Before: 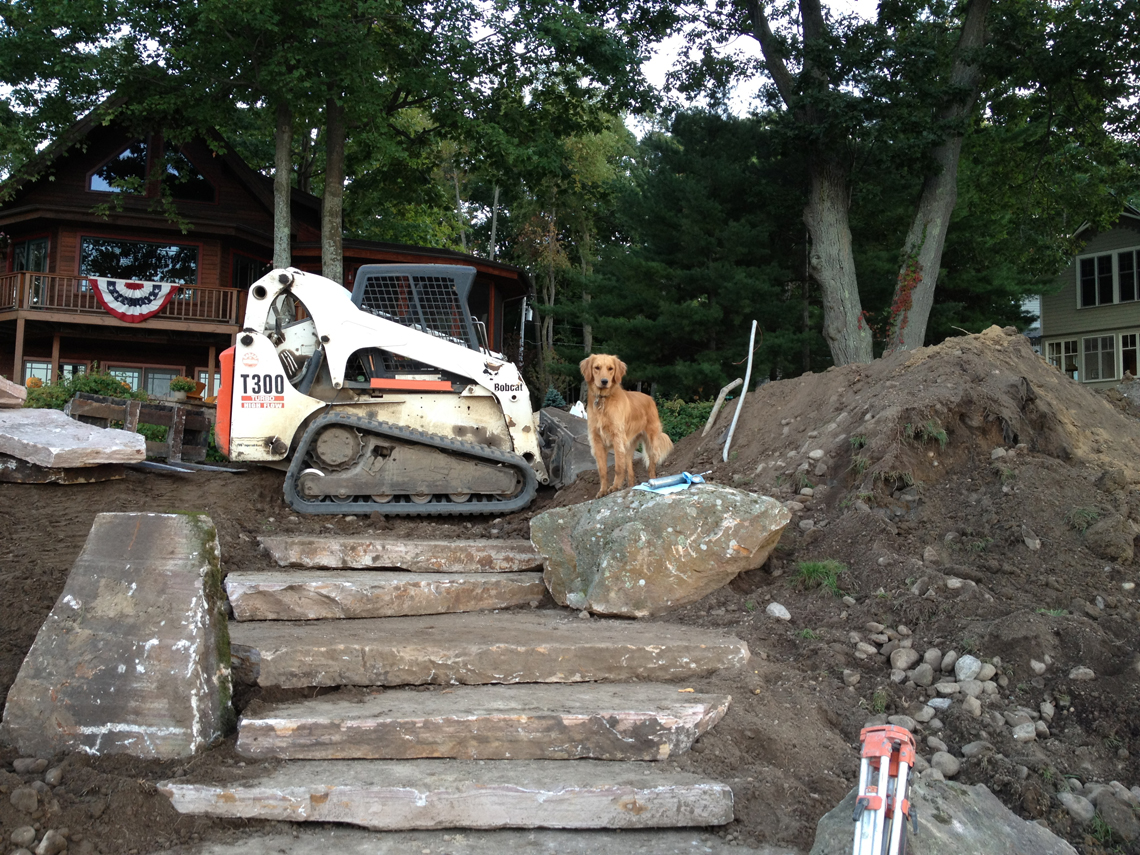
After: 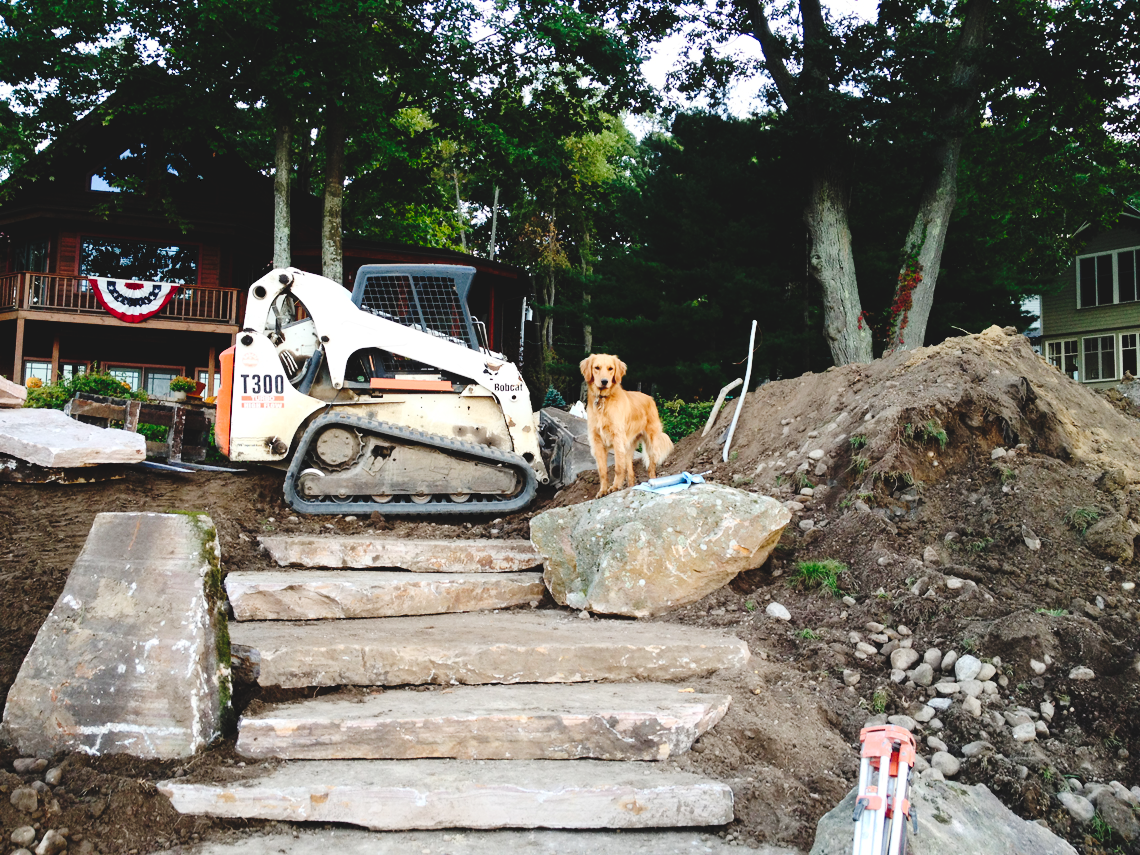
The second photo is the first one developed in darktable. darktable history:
tone curve: curves: ch0 [(0, 0) (0.003, 0.084) (0.011, 0.084) (0.025, 0.084) (0.044, 0.084) (0.069, 0.085) (0.1, 0.09) (0.136, 0.1) (0.177, 0.119) (0.224, 0.144) (0.277, 0.205) (0.335, 0.298) (0.399, 0.417) (0.468, 0.525) (0.543, 0.631) (0.623, 0.72) (0.709, 0.8) (0.801, 0.867) (0.898, 0.934) (1, 1)], preserve colors none
contrast brightness saturation: contrast 0.2, brightness 0.15, saturation 0.14
